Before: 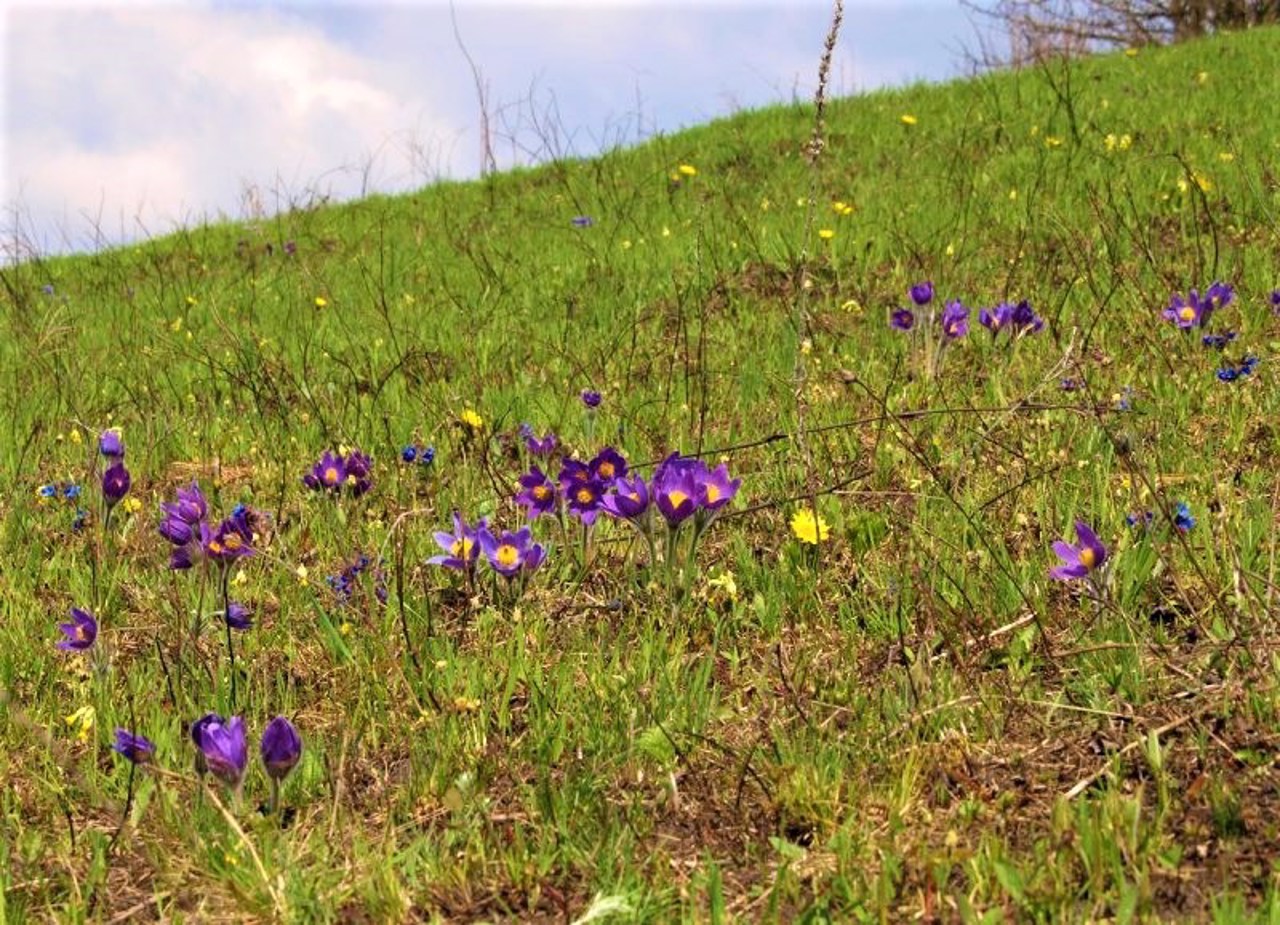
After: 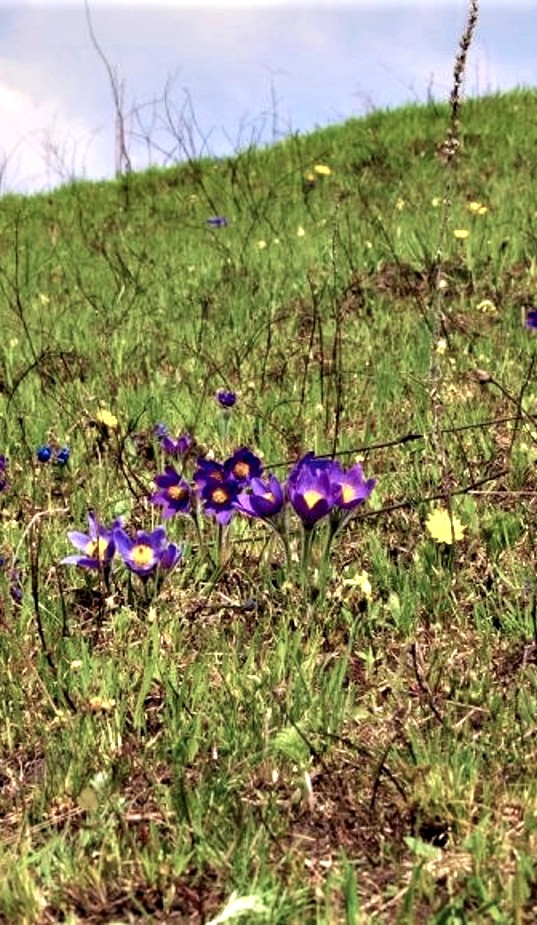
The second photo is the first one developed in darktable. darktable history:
crop: left 28.589%, right 29.449%
exposure: black level correction 0.001, compensate highlight preservation false
contrast equalizer: y [[0.6 ×6], [0.55 ×6], [0 ×6], [0 ×6], [0 ×6]]
color balance rgb: power › hue 211.48°, perceptual saturation grading › global saturation -26.69%, global vibrance 20%
